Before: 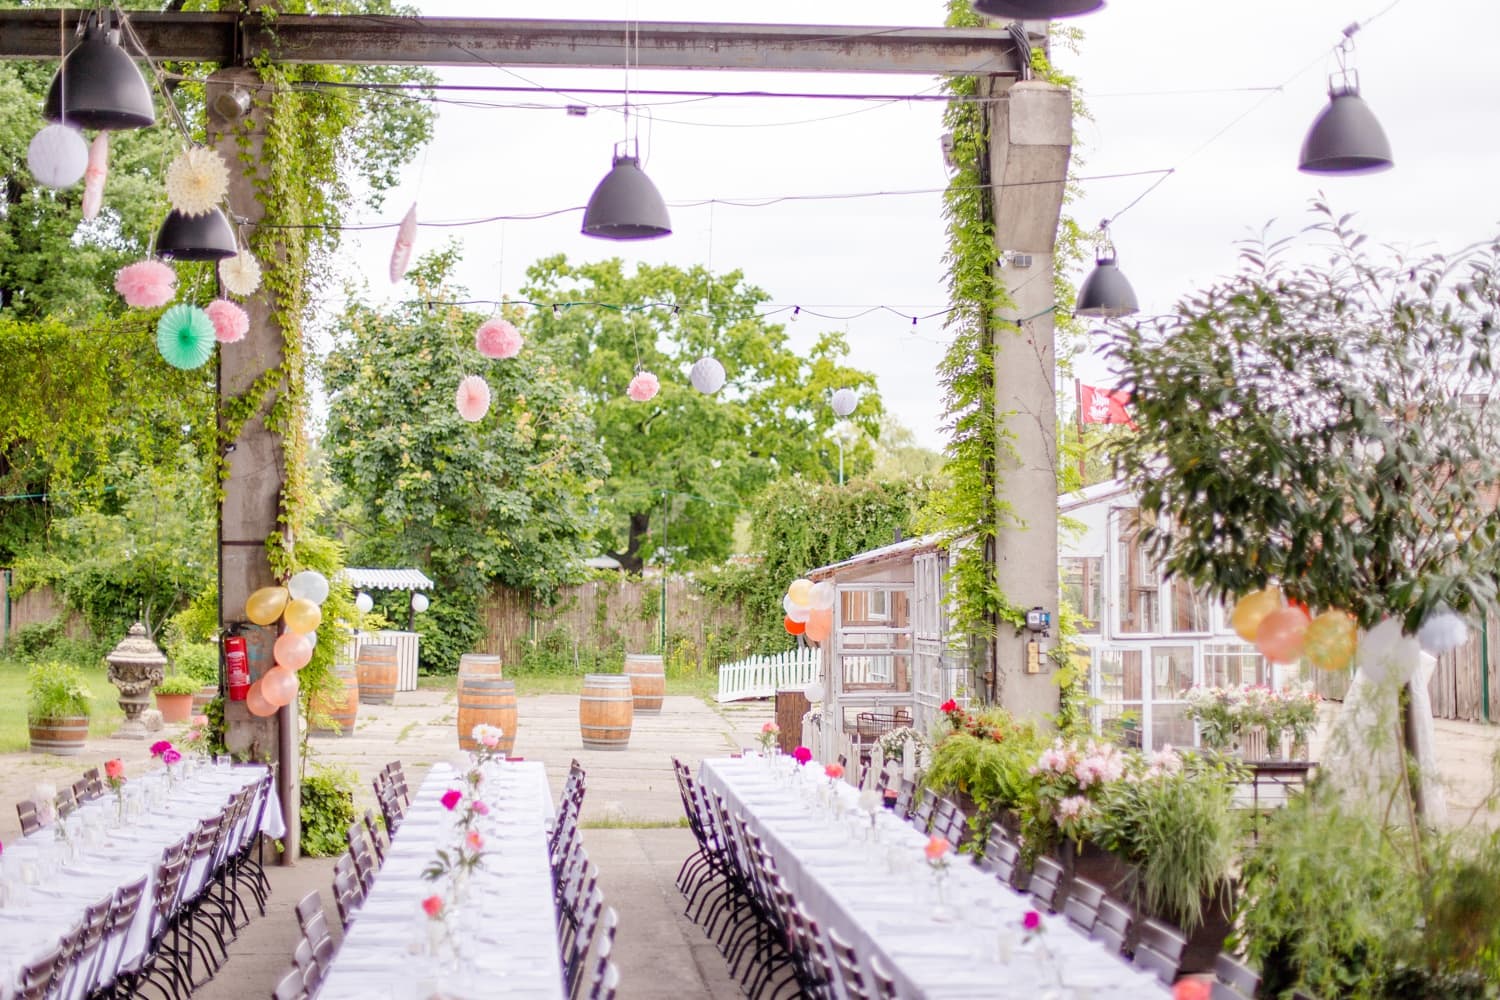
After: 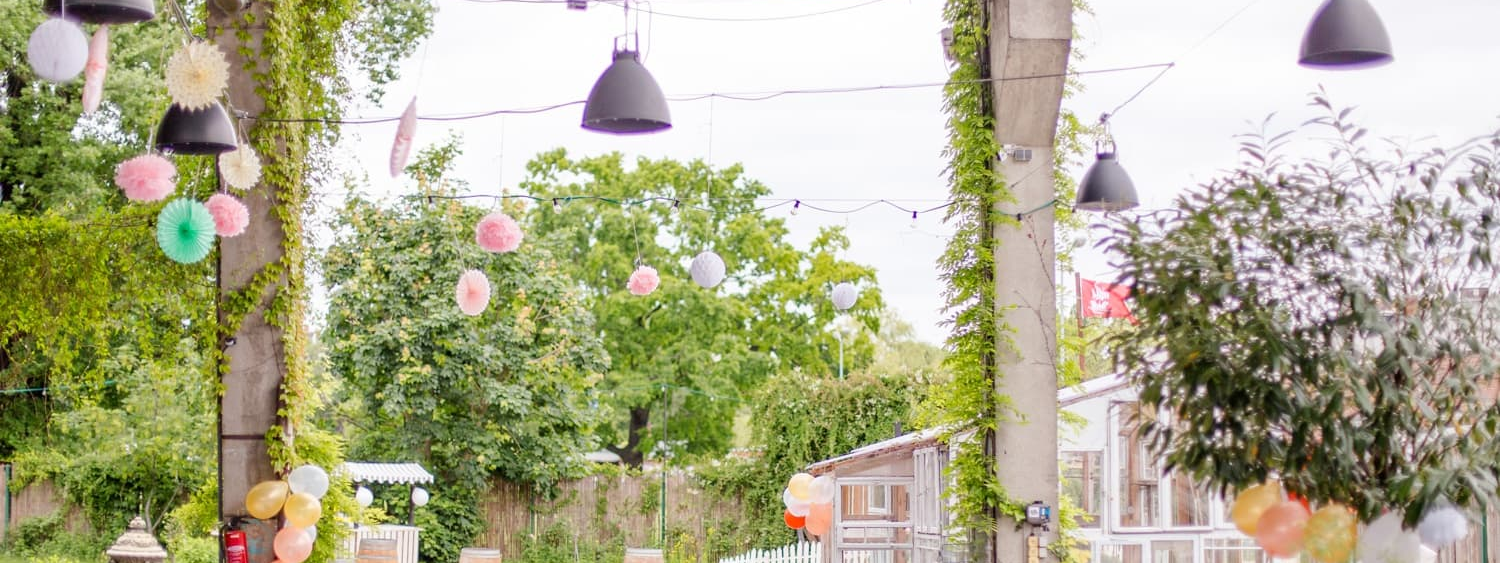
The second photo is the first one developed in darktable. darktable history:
crop and rotate: top 10.62%, bottom 33.044%
